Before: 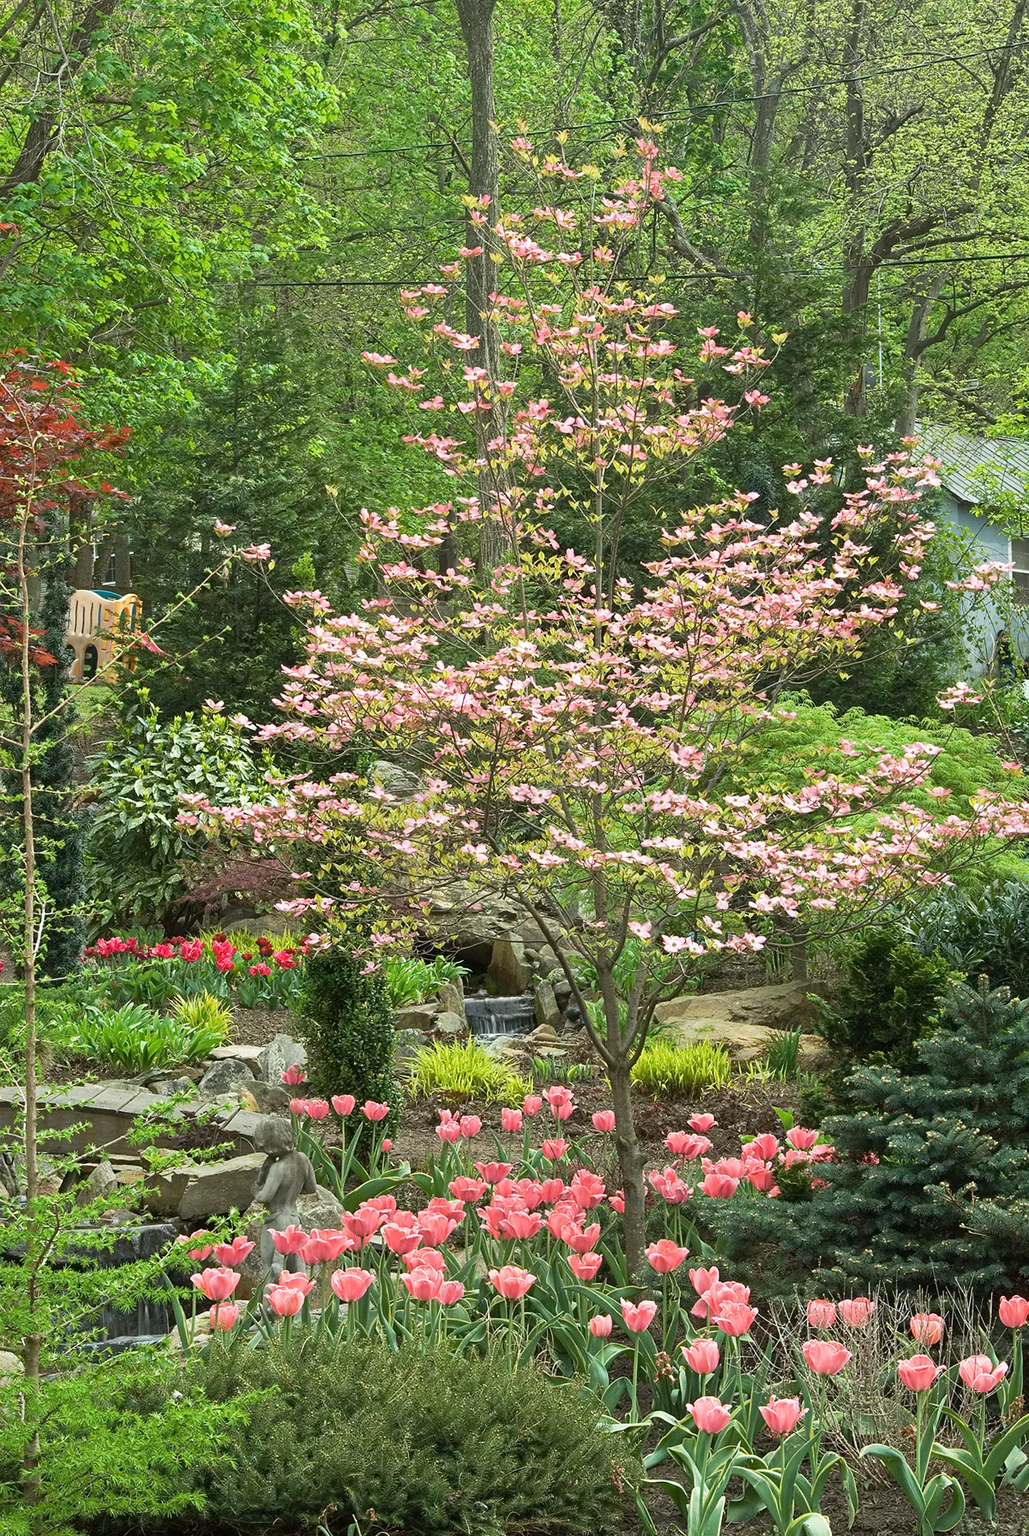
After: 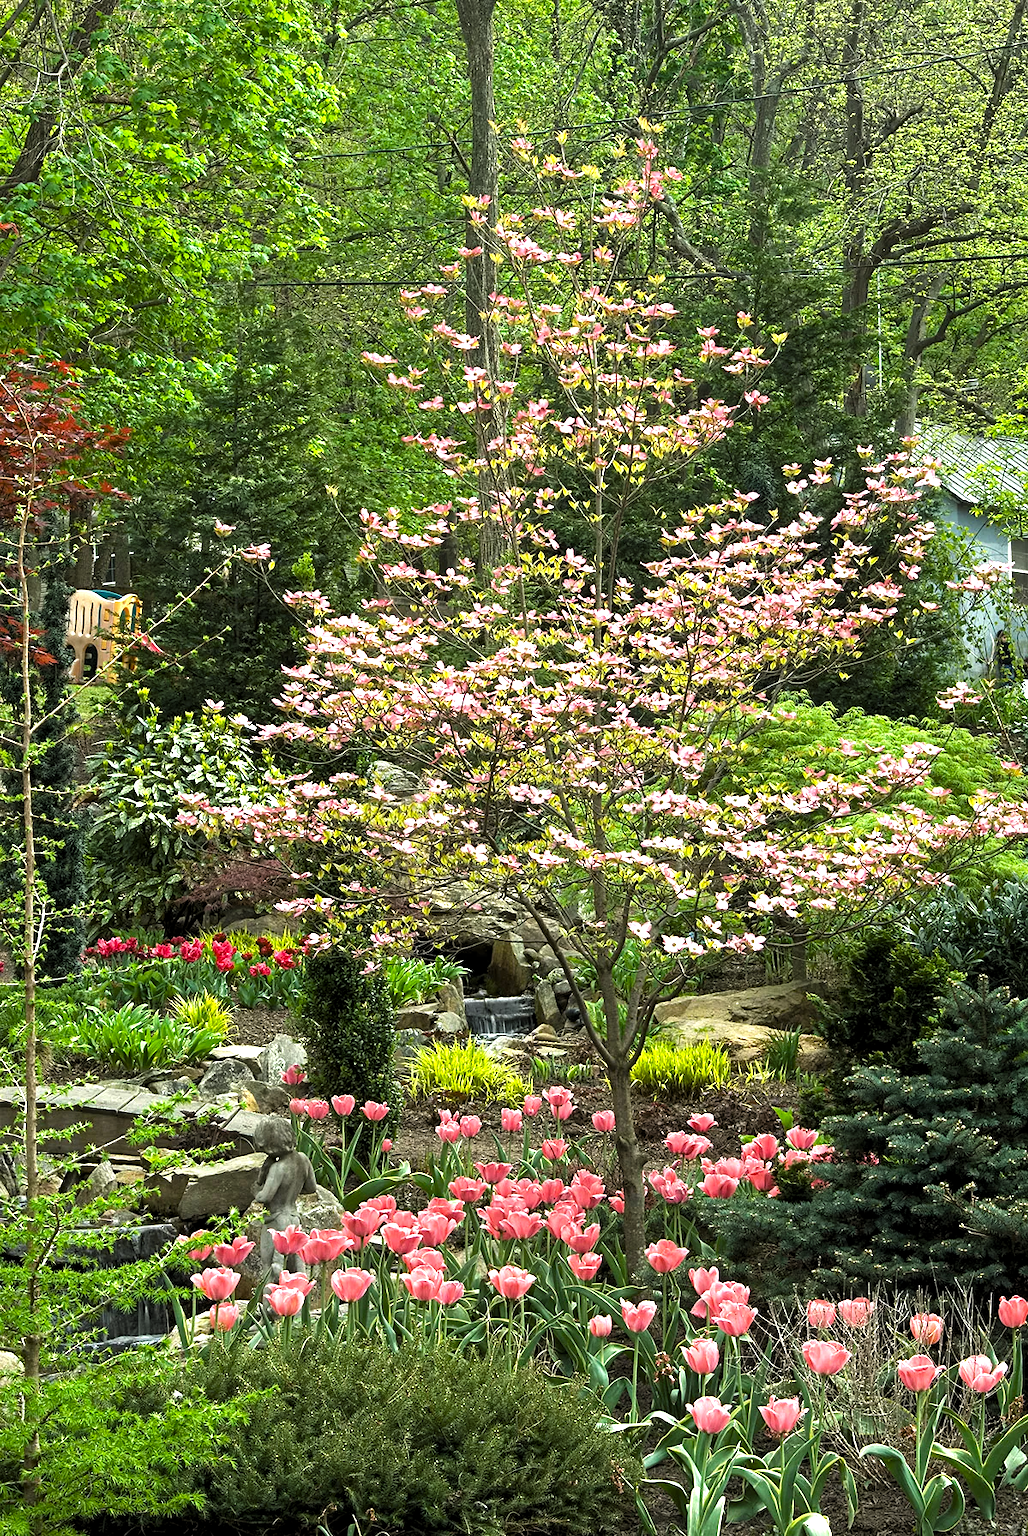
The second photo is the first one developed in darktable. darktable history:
exposure: black level correction 0, exposure 0.7 EV, compensate exposure bias true, compensate highlight preservation false
base curve: curves: ch0 [(0, 0) (0.74, 0.67) (1, 1)]
levels: levels [0.116, 0.574, 1]
color balance rgb: linear chroma grading › shadows -8%, linear chroma grading › global chroma 10%, perceptual saturation grading › global saturation 2%, perceptual saturation grading › highlights -2%, perceptual saturation grading › mid-tones 4%, perceptual saturation grading › shadows 8%, perceptual brilliance grading › global brilliance 2%, perceptual brilliance grading › highlights -4%, global vibrance 16%, saturation formula JzAzBz (2021)
